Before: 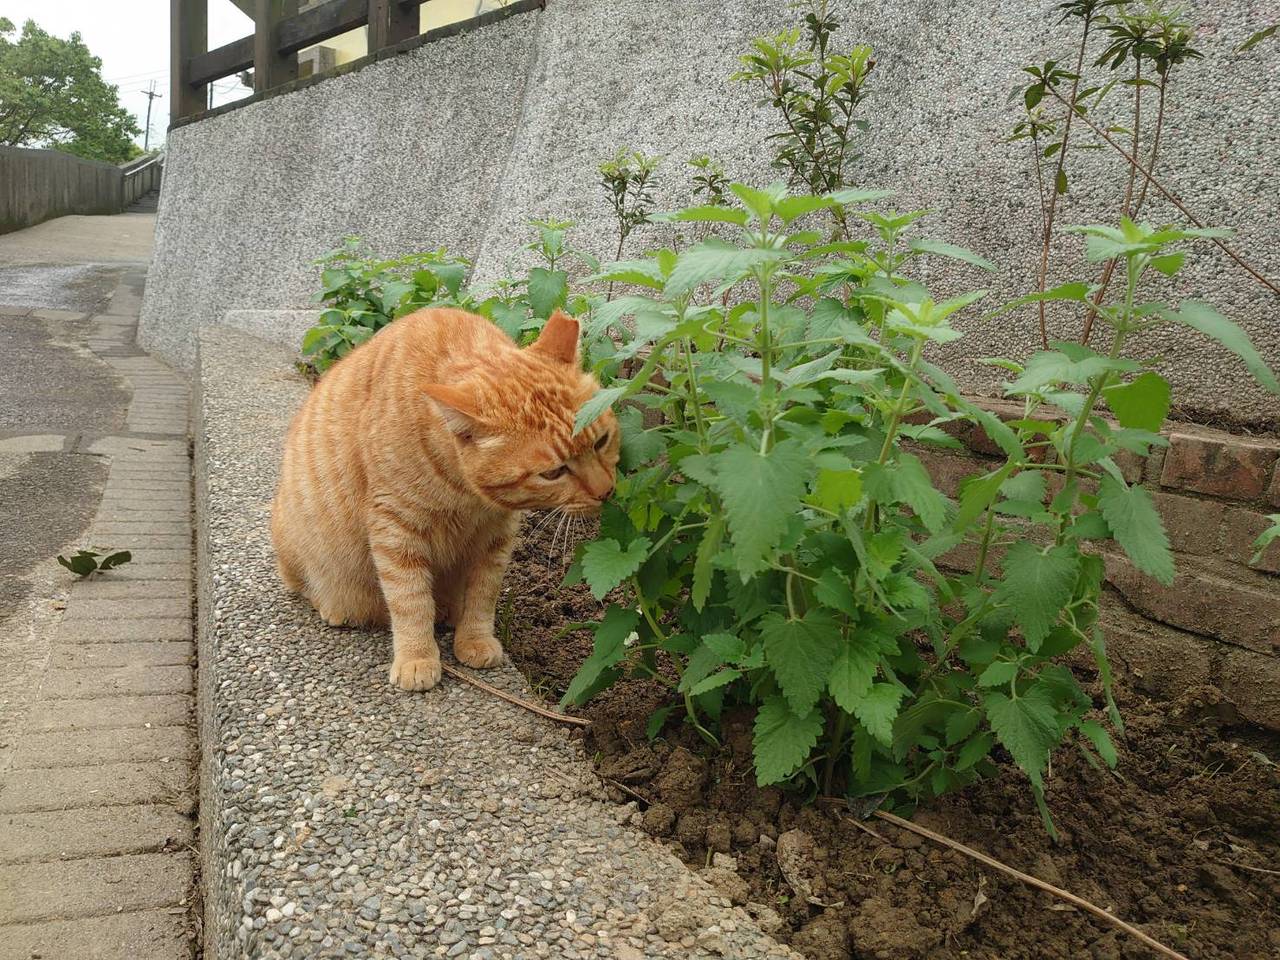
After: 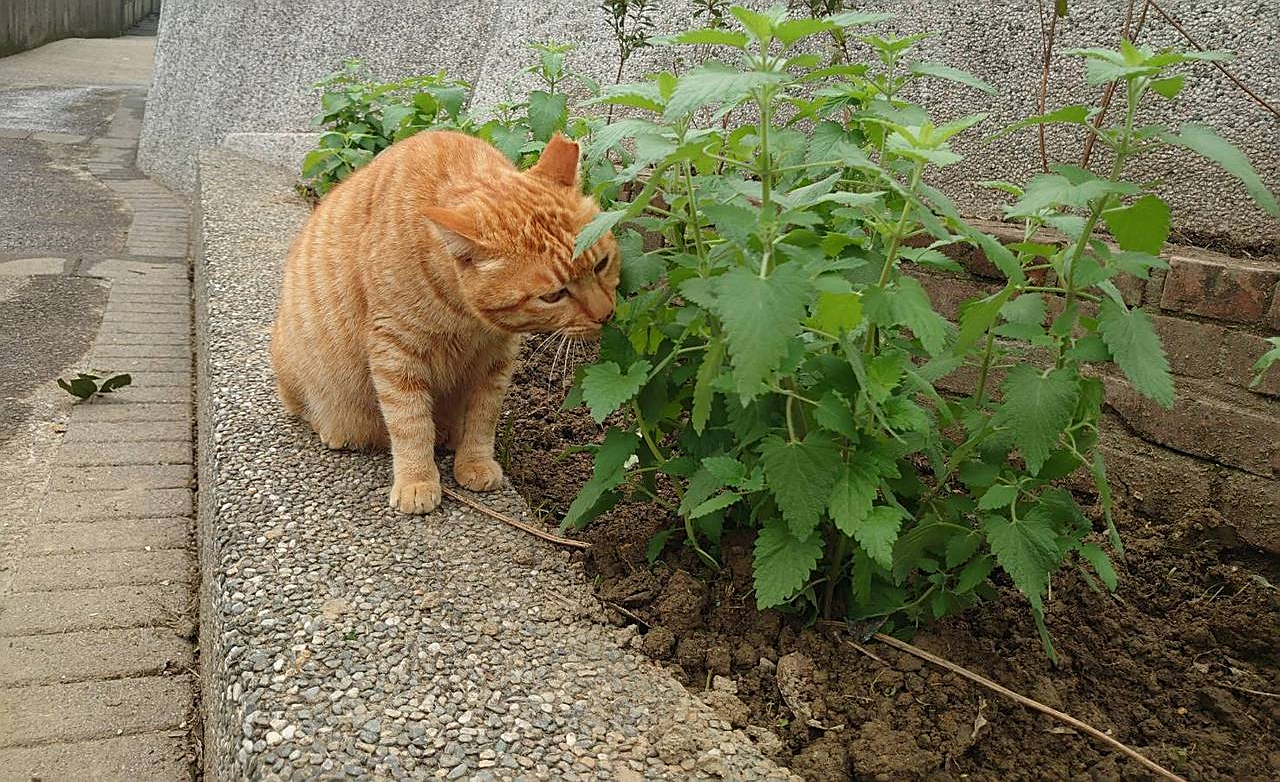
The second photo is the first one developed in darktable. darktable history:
crop and rotate: top 18.507%
sharpen: on, module defaults
